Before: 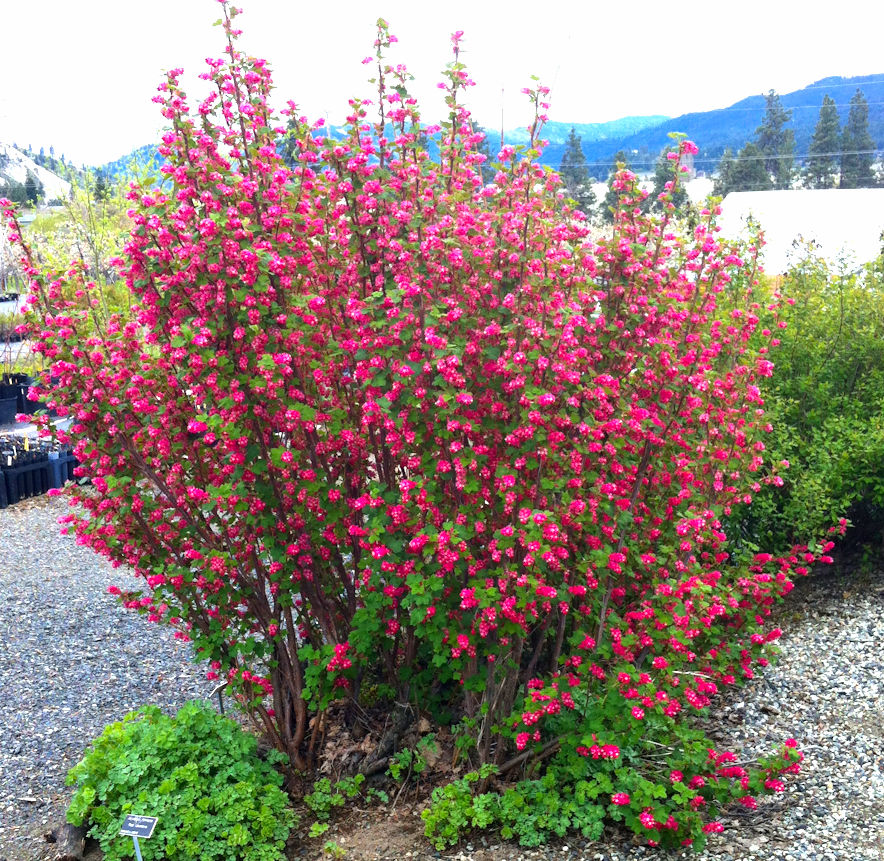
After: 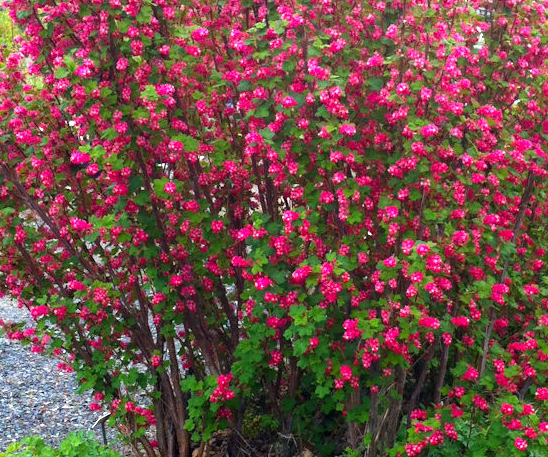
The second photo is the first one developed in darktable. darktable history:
crop: left 13.312%, top 31.28%, right 24.627%, bottom 15.582%
